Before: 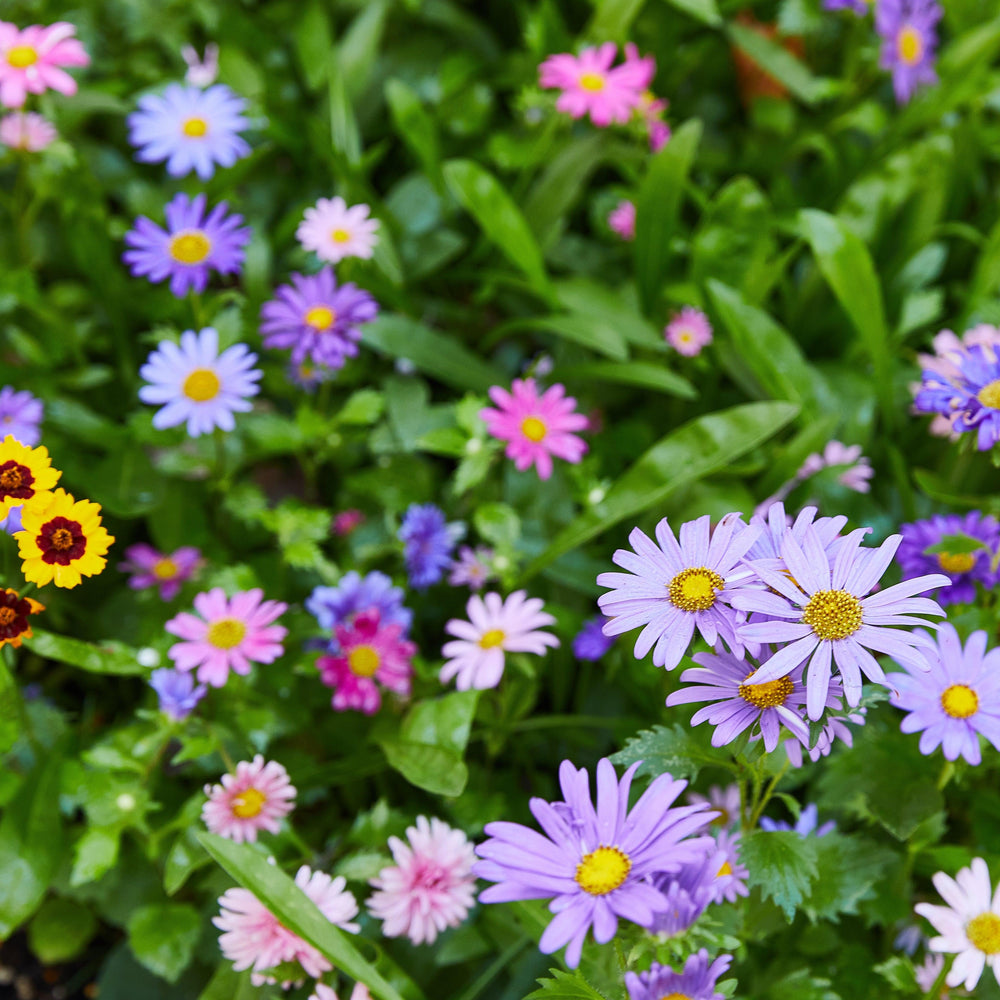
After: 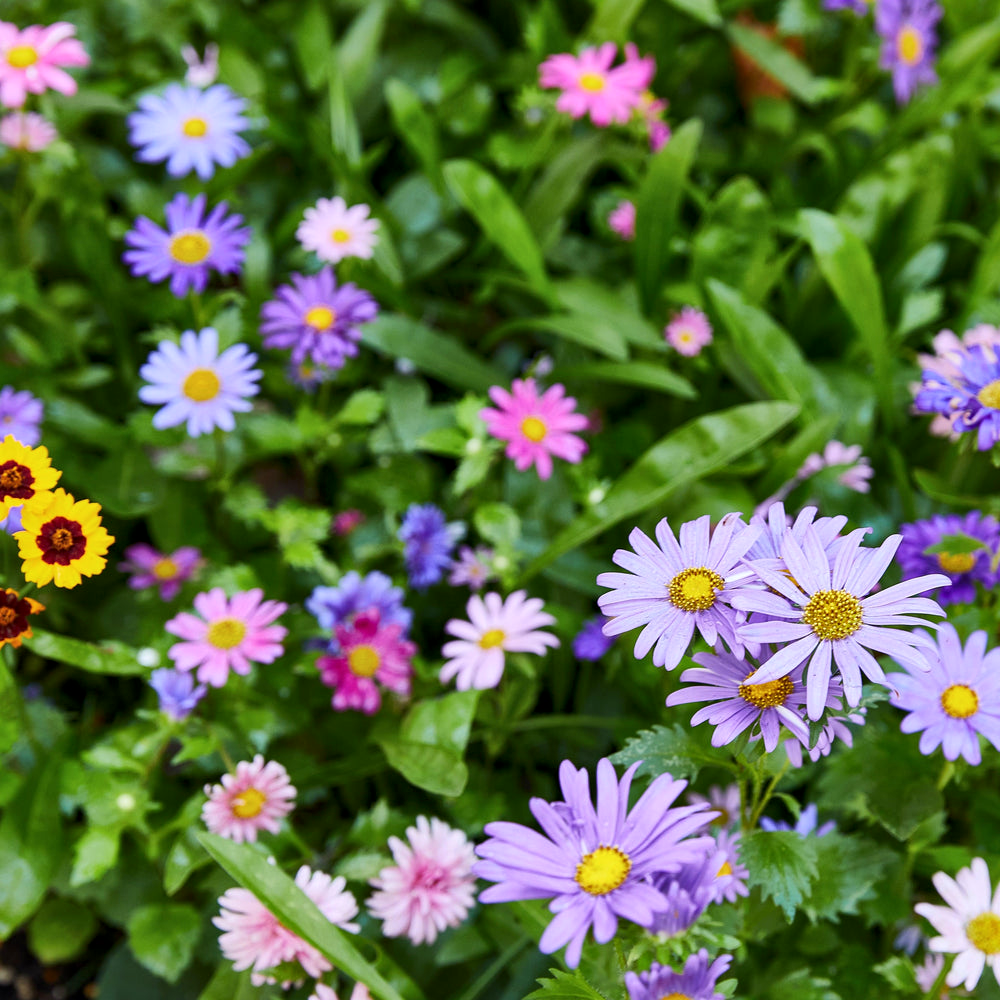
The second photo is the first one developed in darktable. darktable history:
exposure: black level correction 0, compensate exposure bias true, compensate highlight preservation false
local contrast: mode bilateral grid, contrast 20, coarseness 50, detail 140%, midtone range 0.2
